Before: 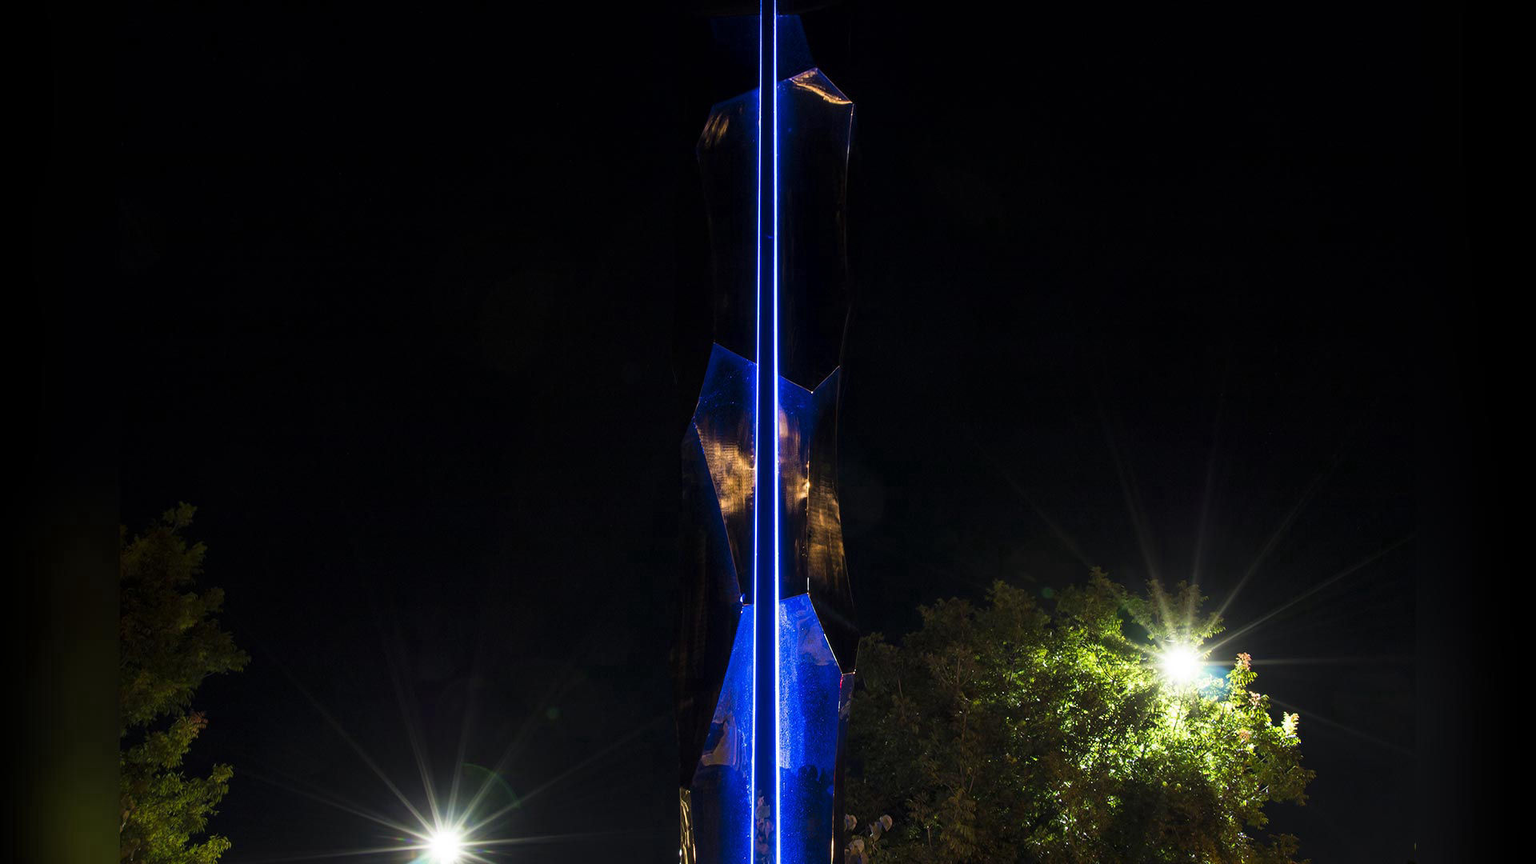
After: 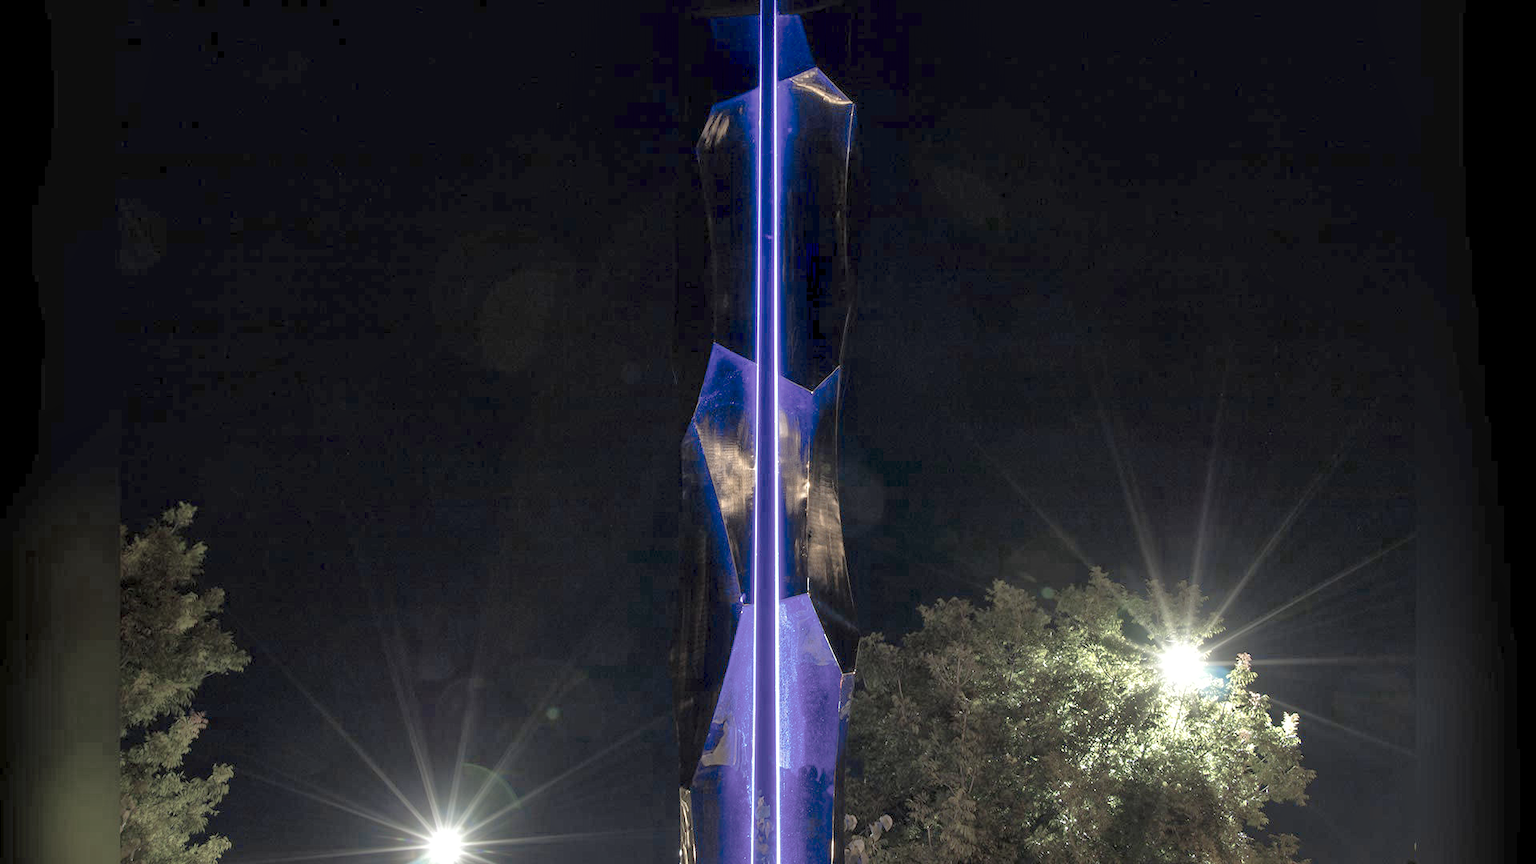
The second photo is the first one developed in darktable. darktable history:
shadows and highlights: on, module defaults
contrast equalizer: octaves 7, y [[0.546, 0.552, 0.554, 0.554, 0.552, 0.546], [0.5 ×6], [0.5 ×6], [0 ×6], [0 ×6]], mix 0.284
levels: levels [0, 0.397, 0.955]
color zones: curves: ch1 [(0.238, 0.163) (0.476, 0.2) (0.733, 0.322) (0.848, 0.134)]
